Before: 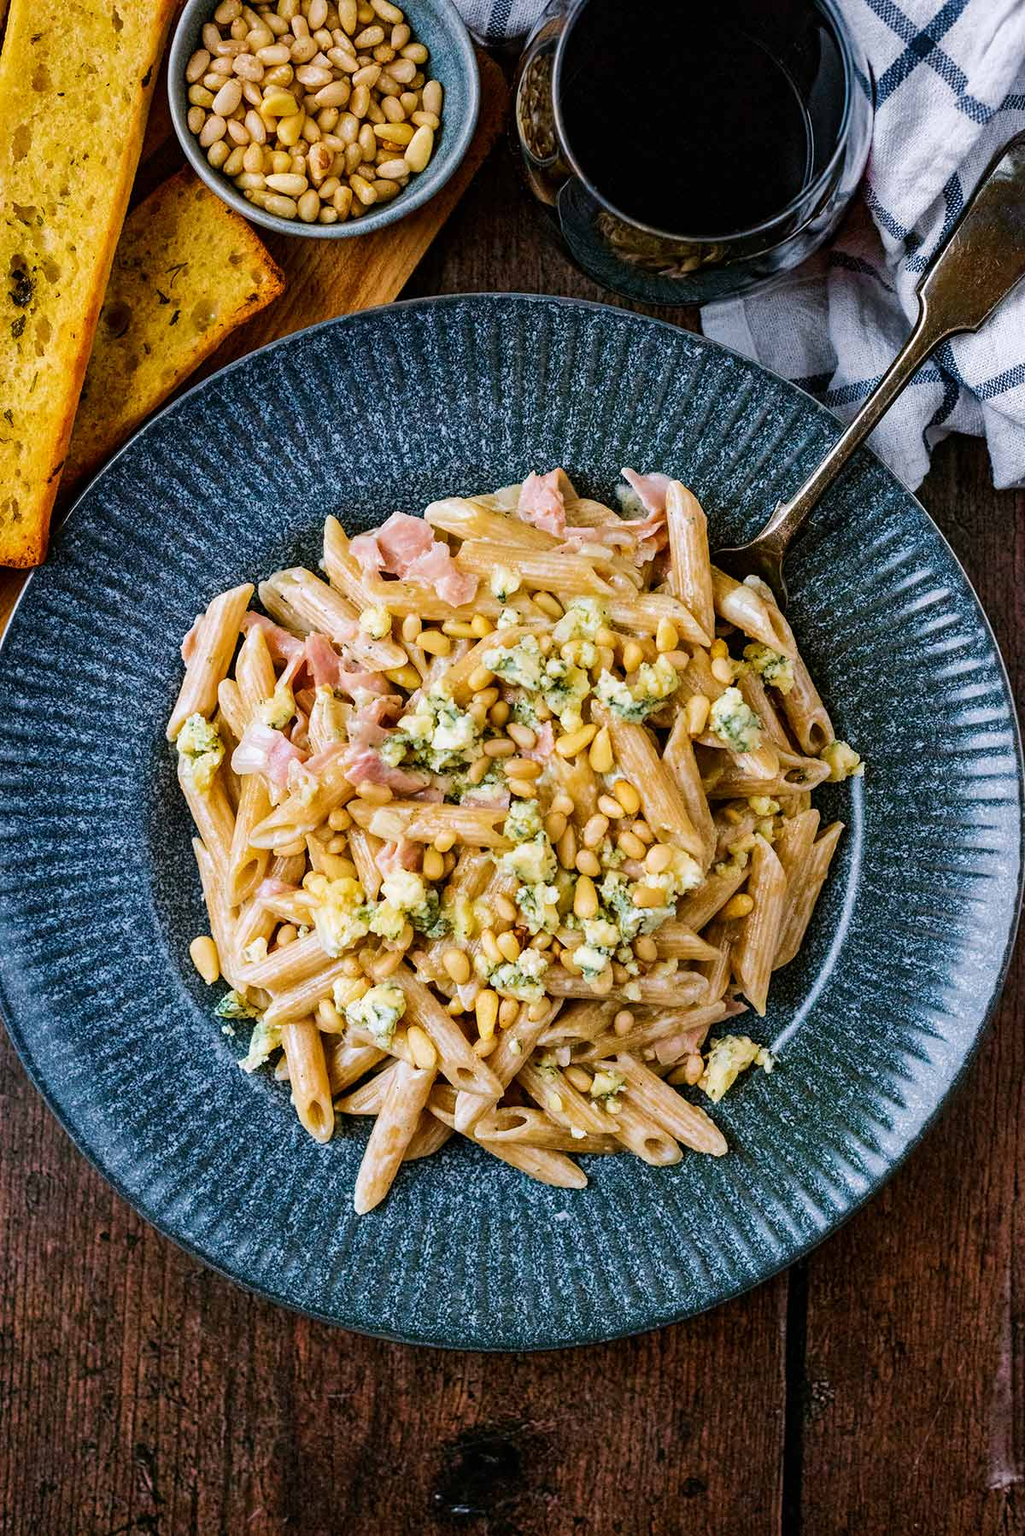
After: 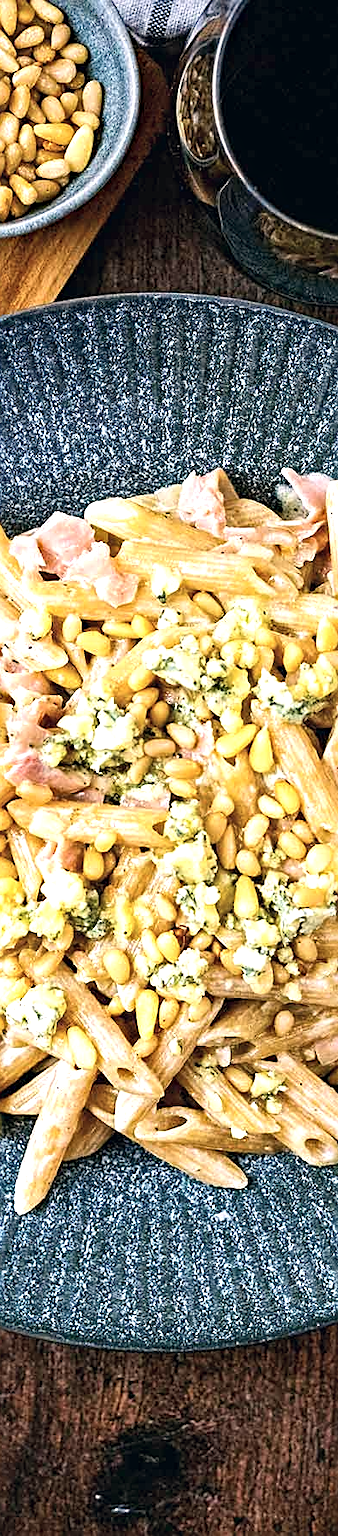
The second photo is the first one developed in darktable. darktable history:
color correction: highlights a* 2.8, highlights b* 5, shadows a* -1.83, shadows b* -4.95, saturation 0.789
exposure: black level correction -0.001, exposure 0.906 EV, compensate highlight preservation false
haze removal: compatibility mode true, adaptive false
sharpen: on, module defaults
crop: left 33.246%, right 33.724%
